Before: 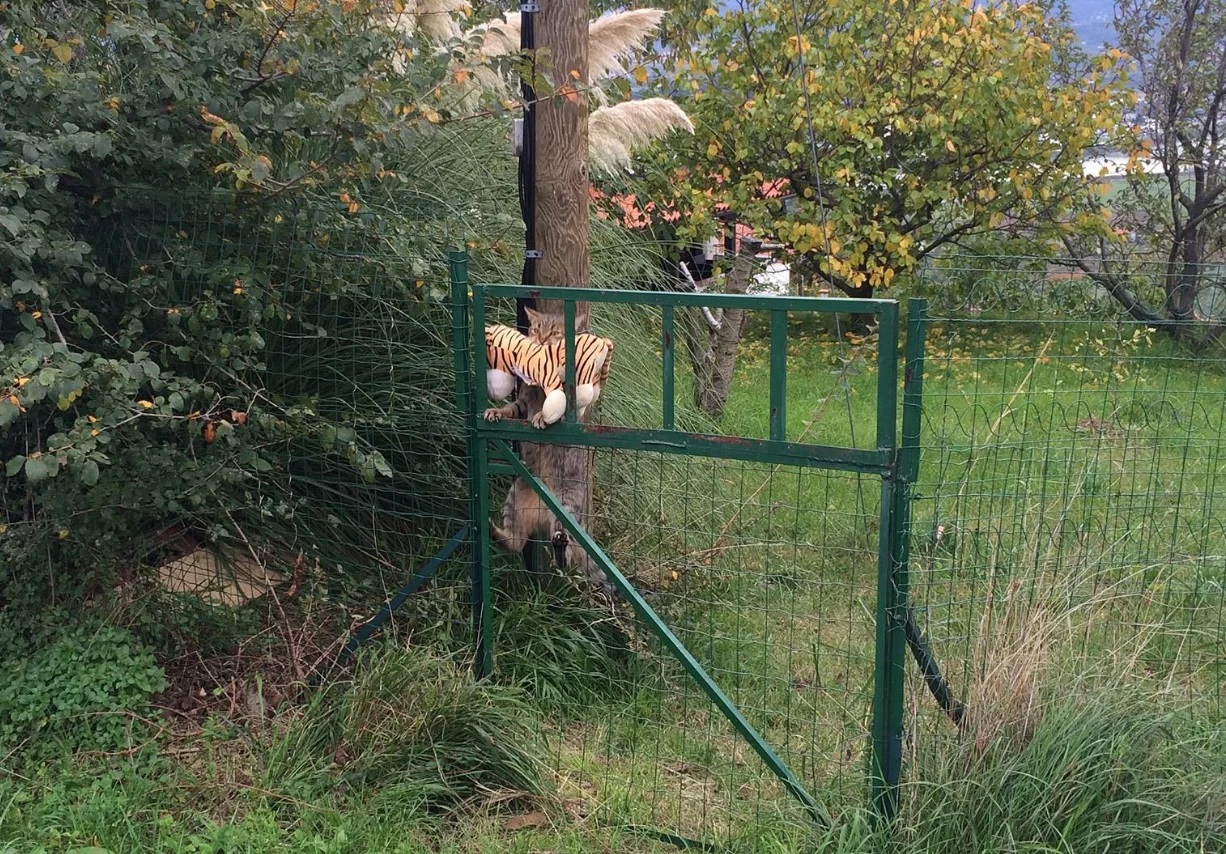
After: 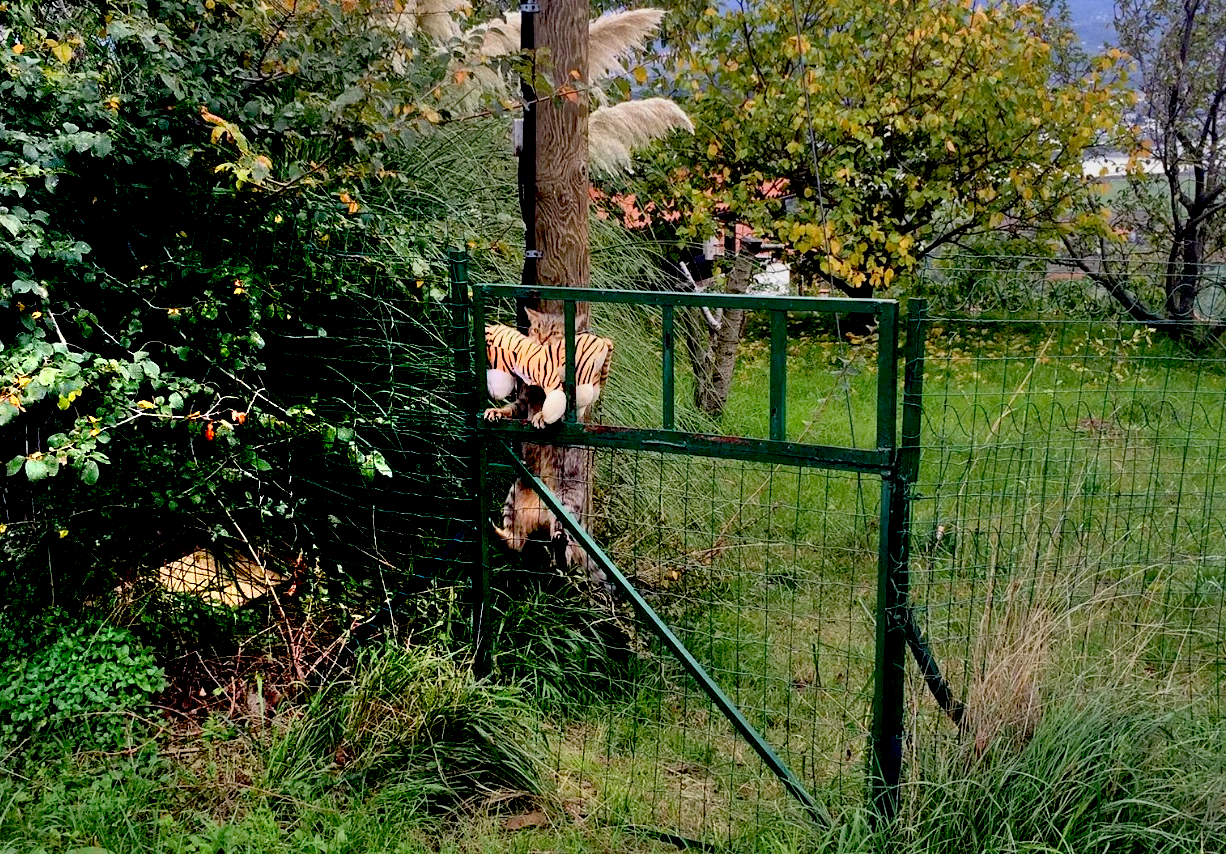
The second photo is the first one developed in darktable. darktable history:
exposure: black level correction 0.046, exposure -0.228 EV, compensate highlight preservation false
shadows and highlights: soften with gaussian
